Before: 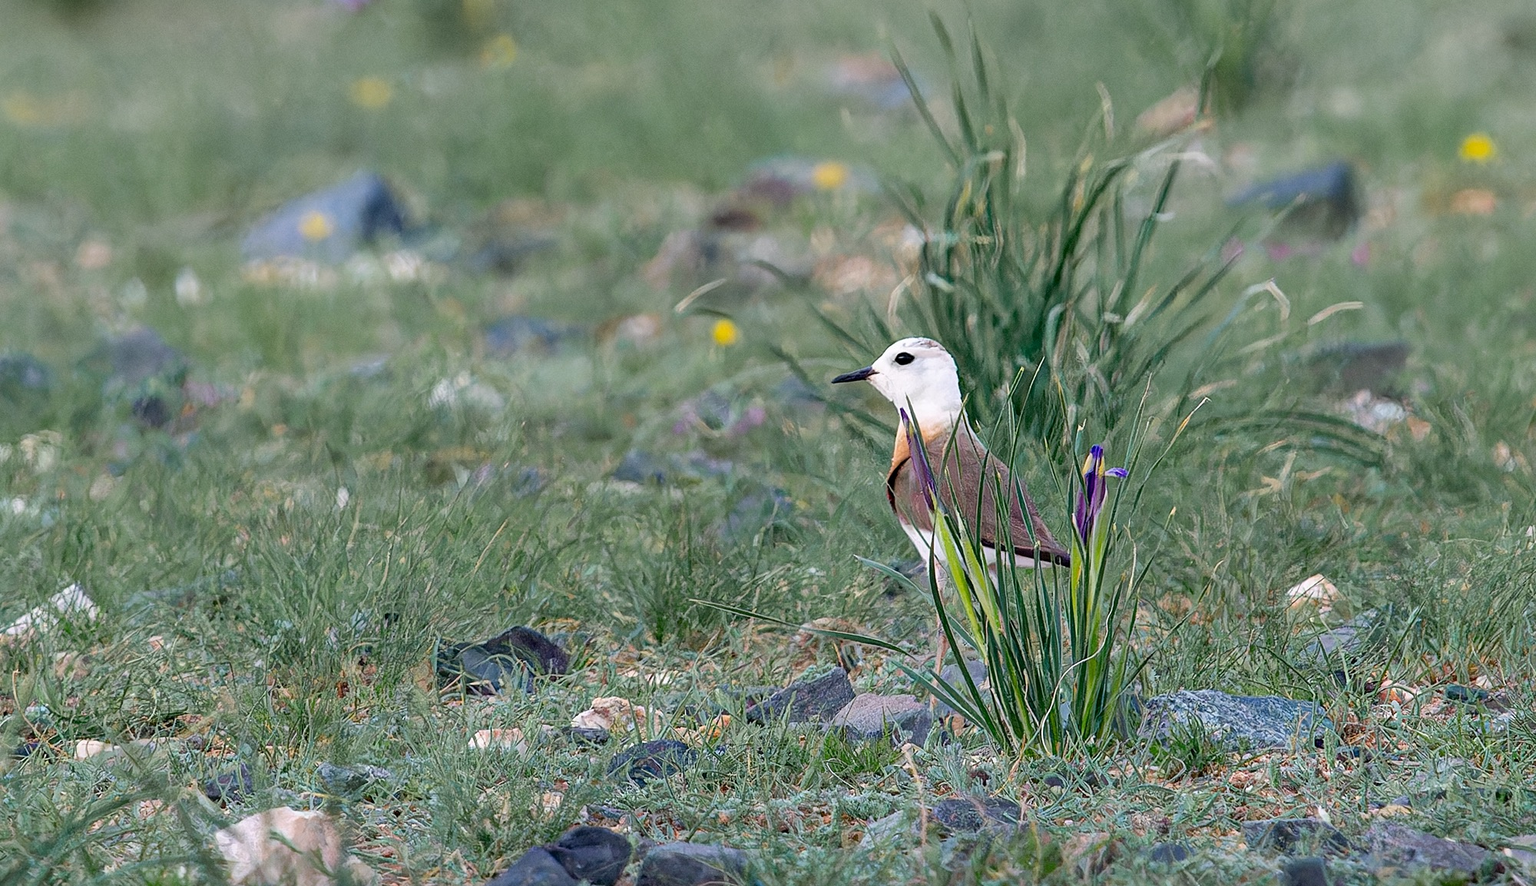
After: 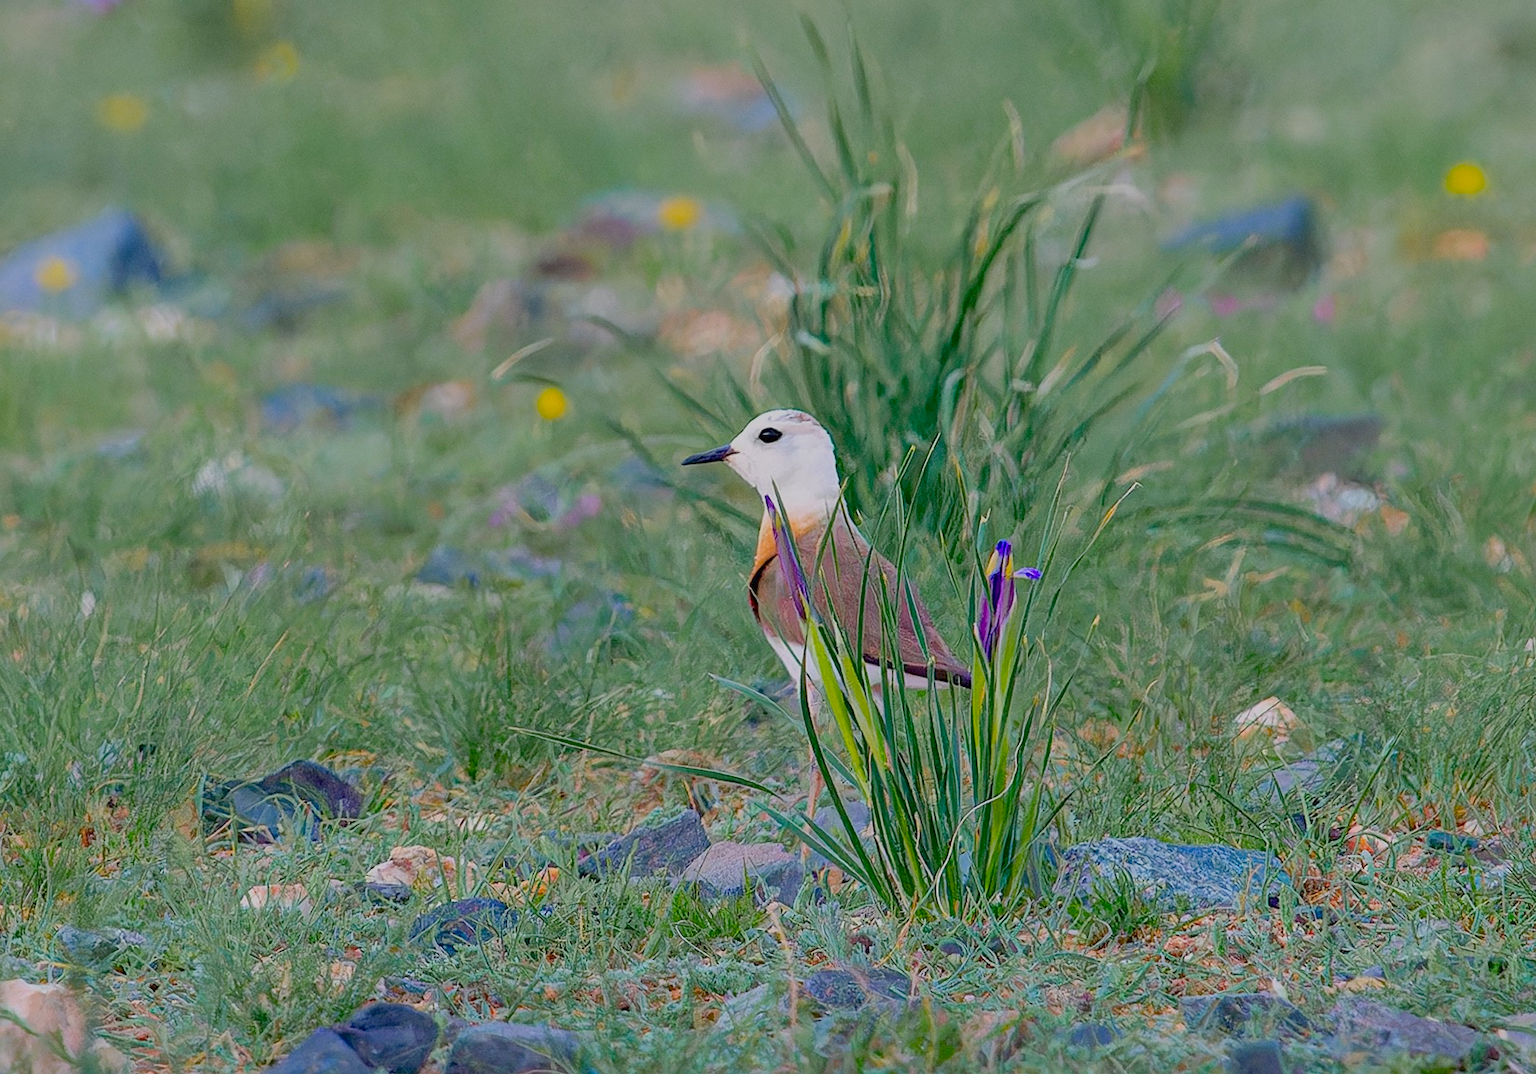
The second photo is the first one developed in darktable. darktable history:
crop: left 17.639%, bottom 0.05%
color balance rgb: shadows lift › hue 87.11°, linear chroma grading › global chroma 9.132%, perceptual saturation grading › global saturation 30.297%, contrast -29.485%
